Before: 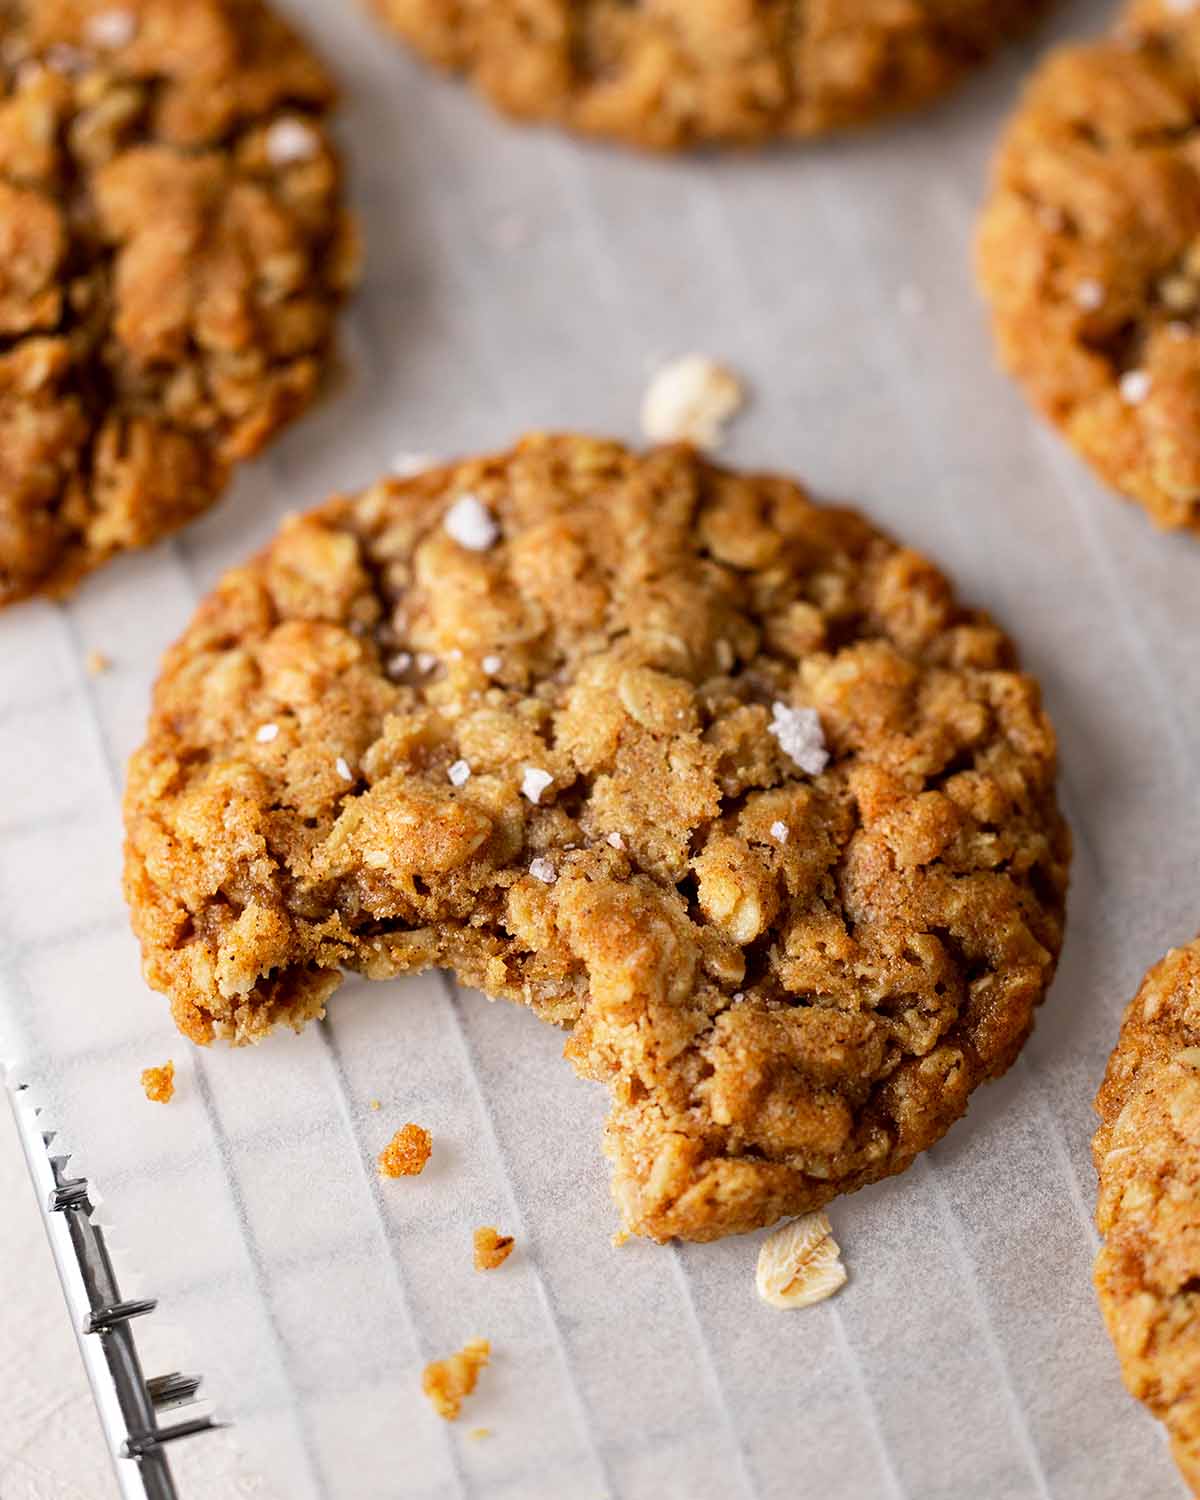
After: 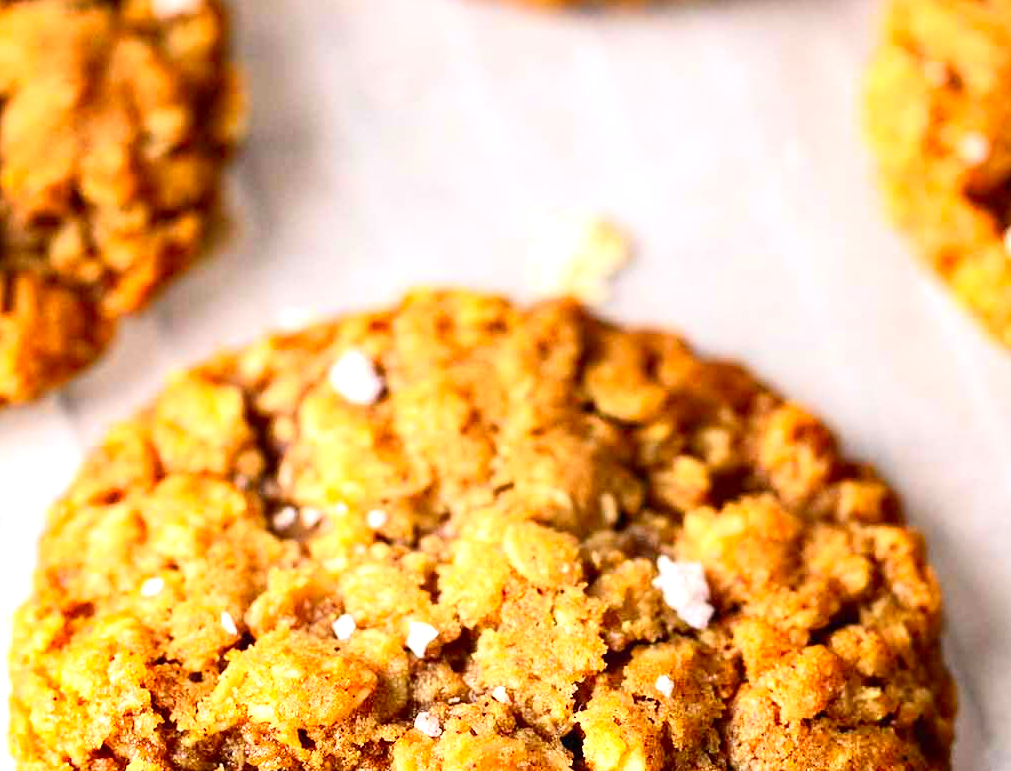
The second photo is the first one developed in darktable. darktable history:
contrast brightness saturation: contrast 0.235, brightness 0.099, saturation 0.29
crop and rotate: left 9.643%, top 9.745%, right 6.09%, bottom 38.845%
exposure: black level correction 0, exposure 0.869 EV, compensate highlight preservation false
